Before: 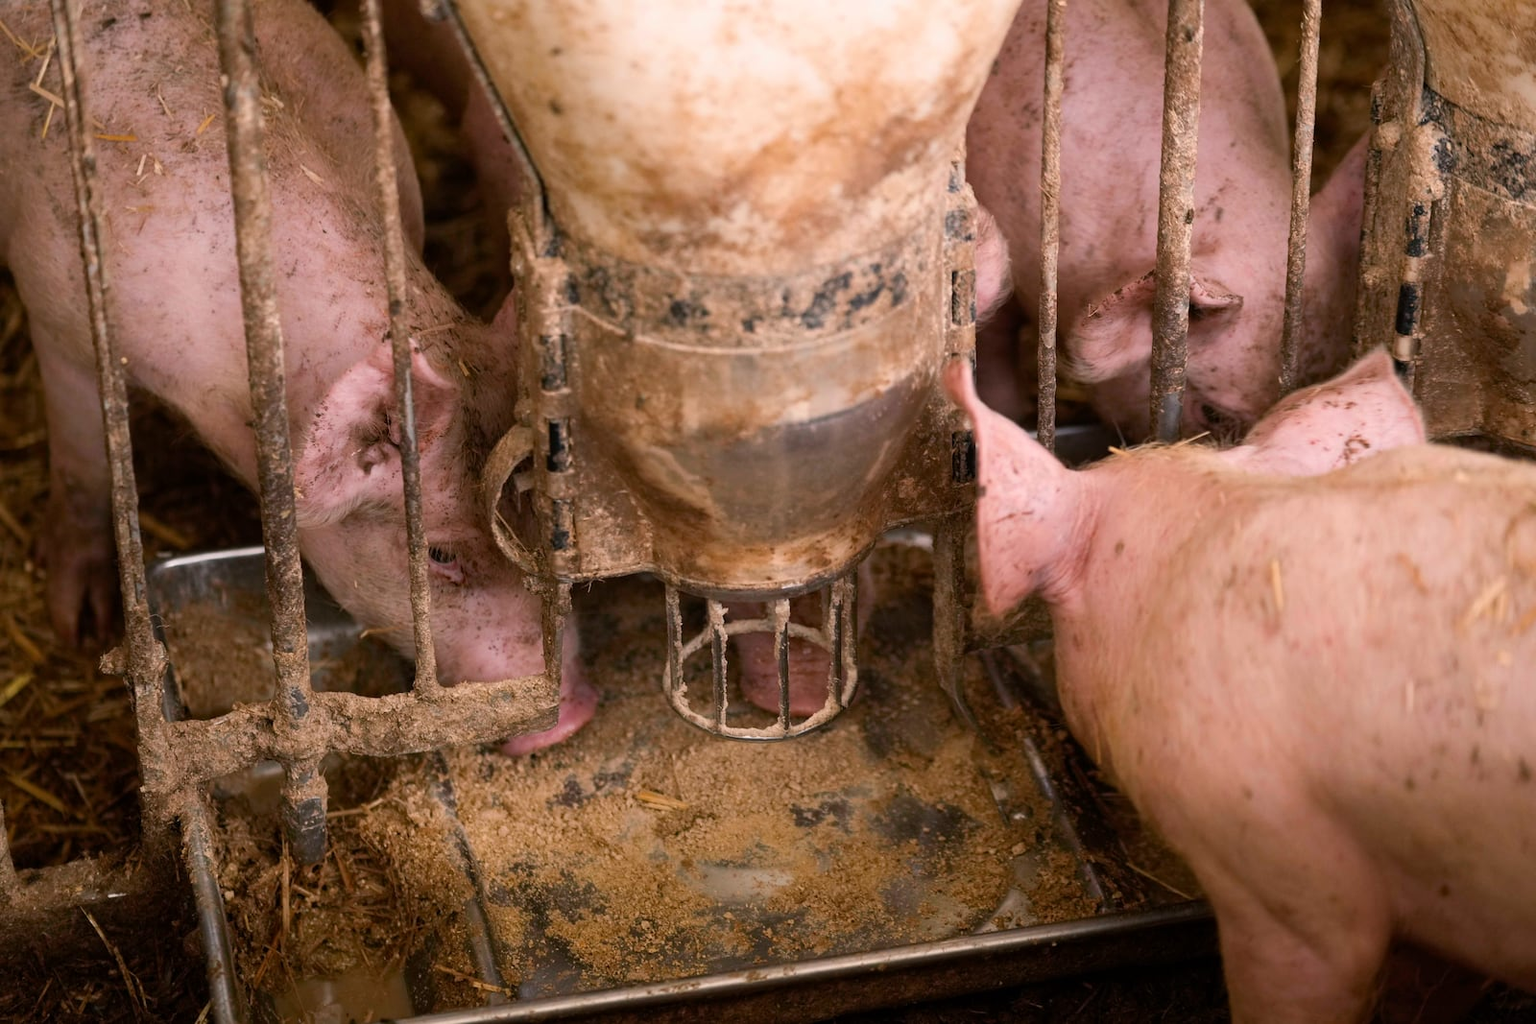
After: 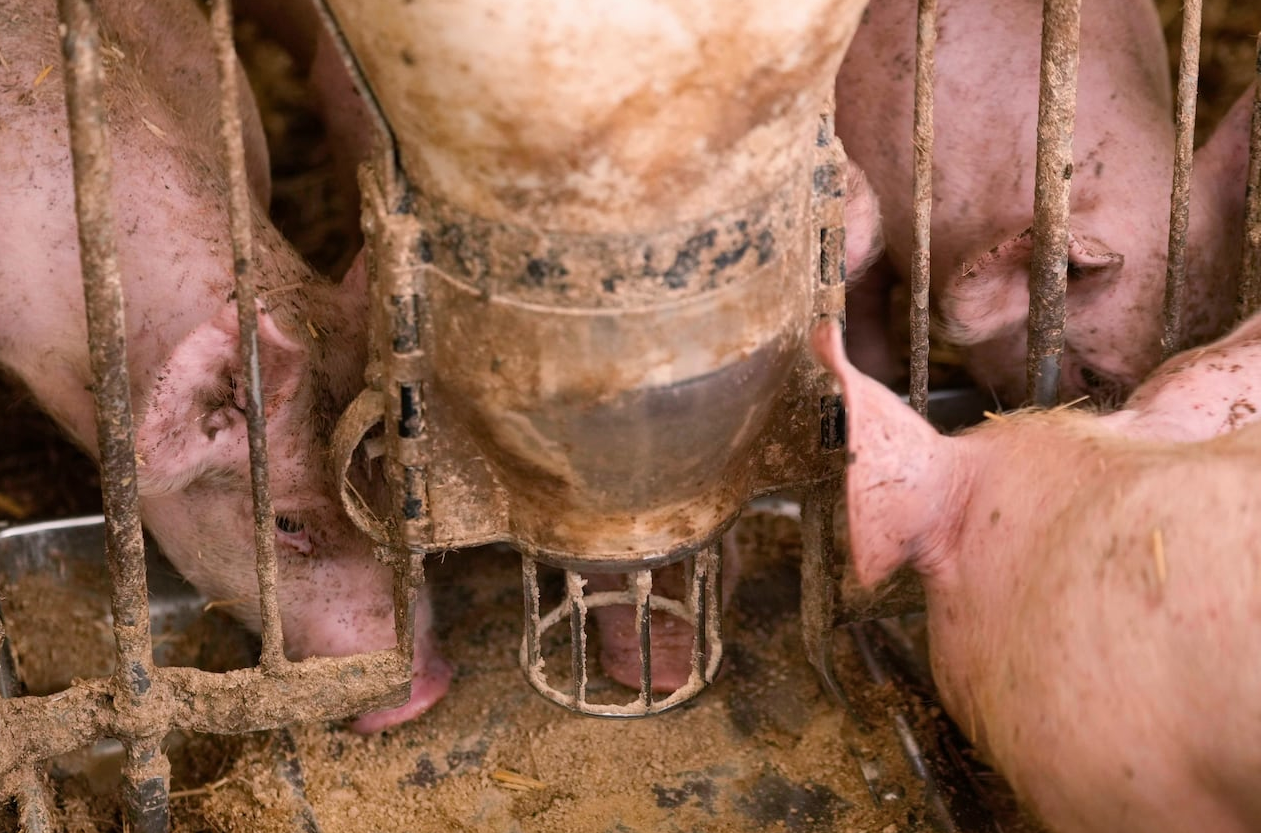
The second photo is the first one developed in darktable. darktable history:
shadows and highlights: shadows 52.34, highlights -28.23, soften with gaussian
crop and rotate: left 10.77%, top 5.1%, right 10.41%, bottom 16.76%
